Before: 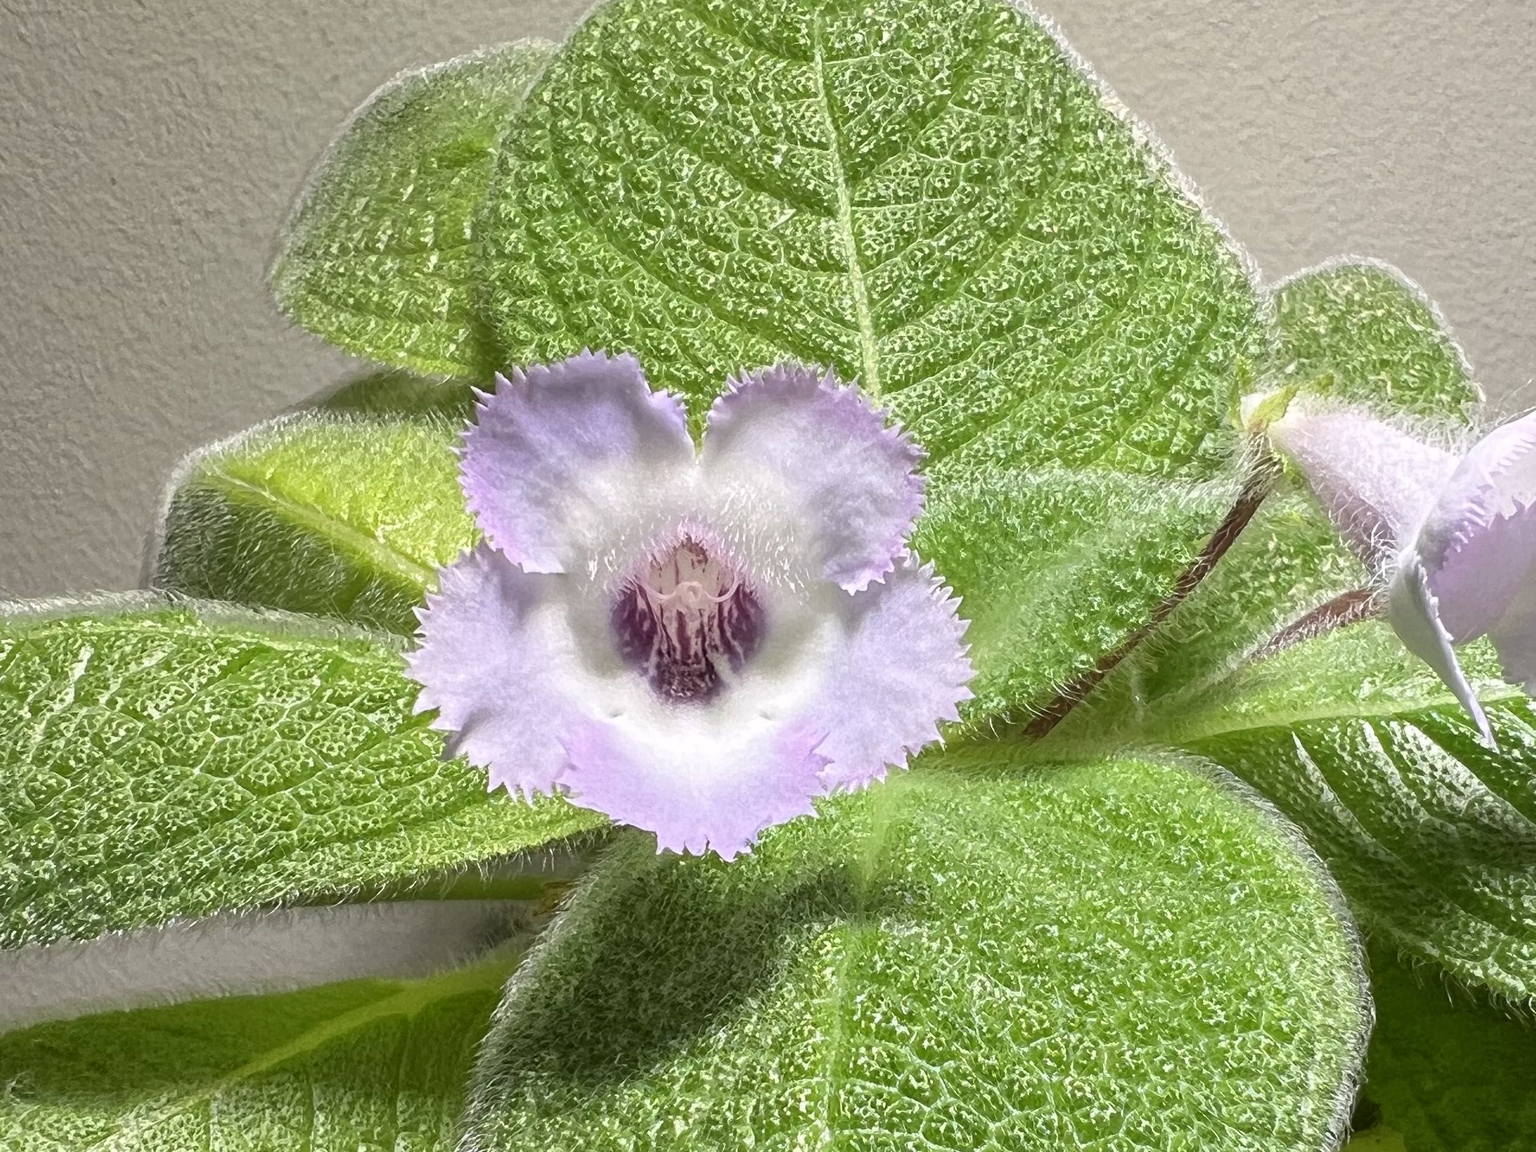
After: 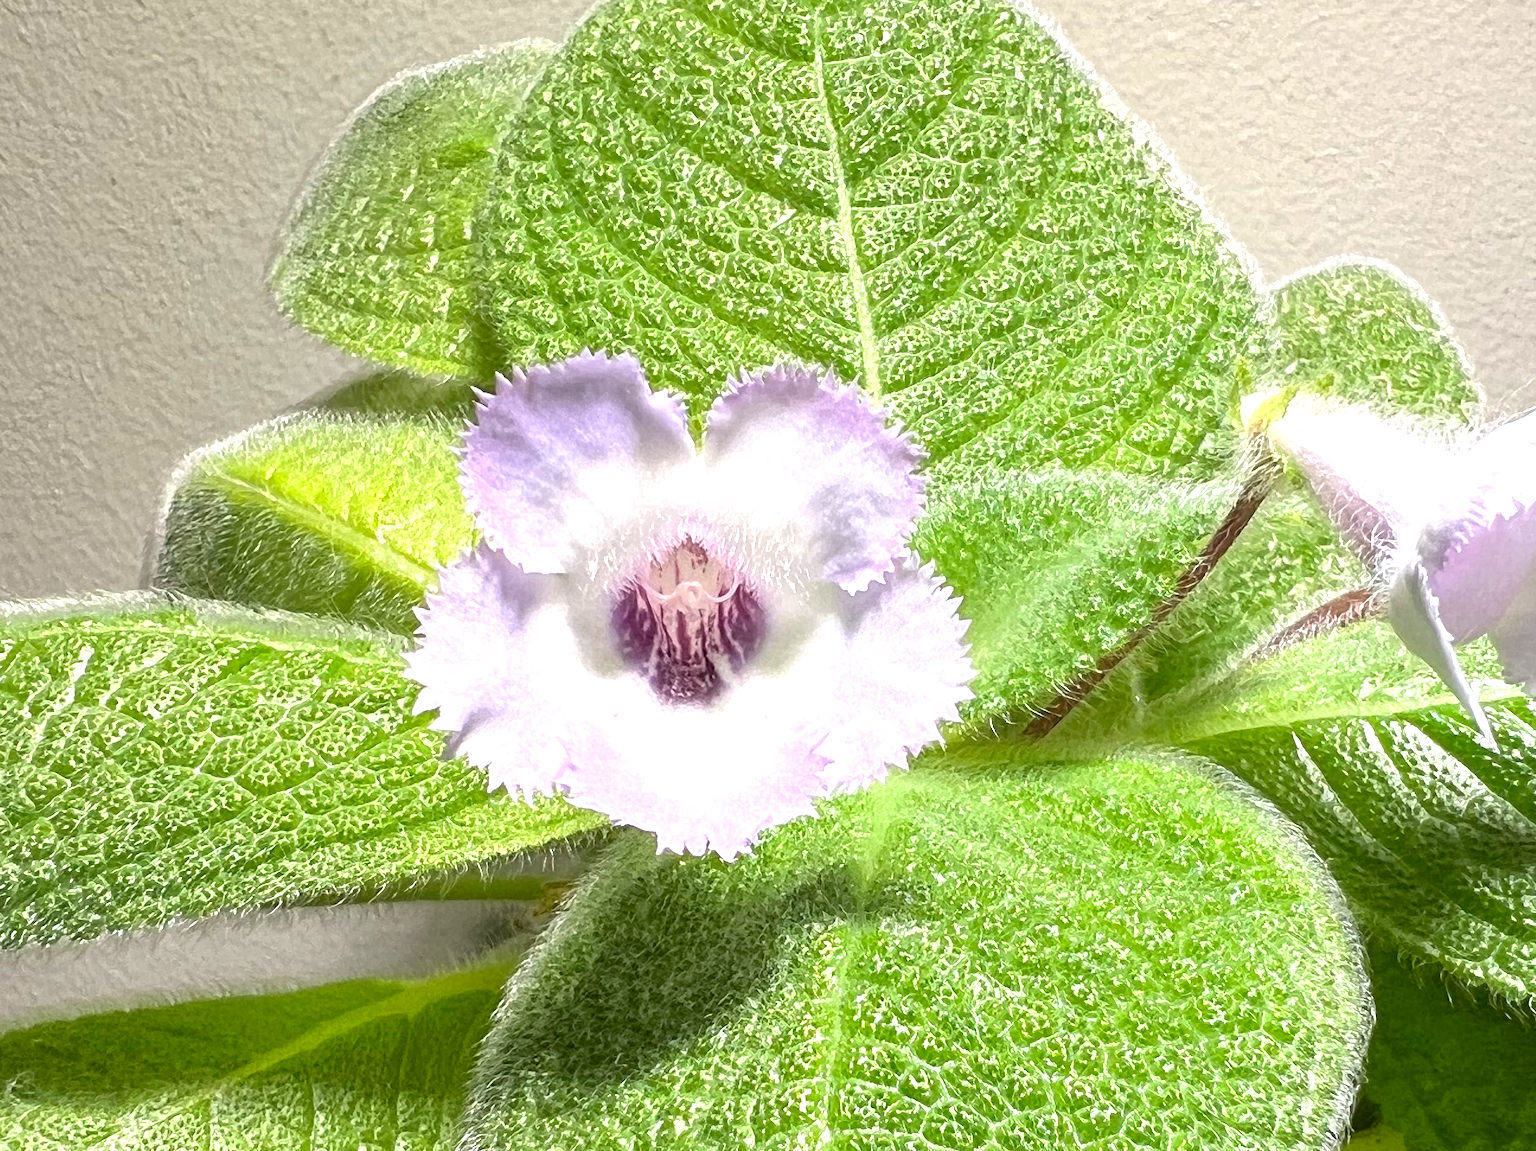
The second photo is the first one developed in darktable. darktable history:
exposure: black level correction 0.002, exposure 0.676 EV, compensate highlight preservation false
